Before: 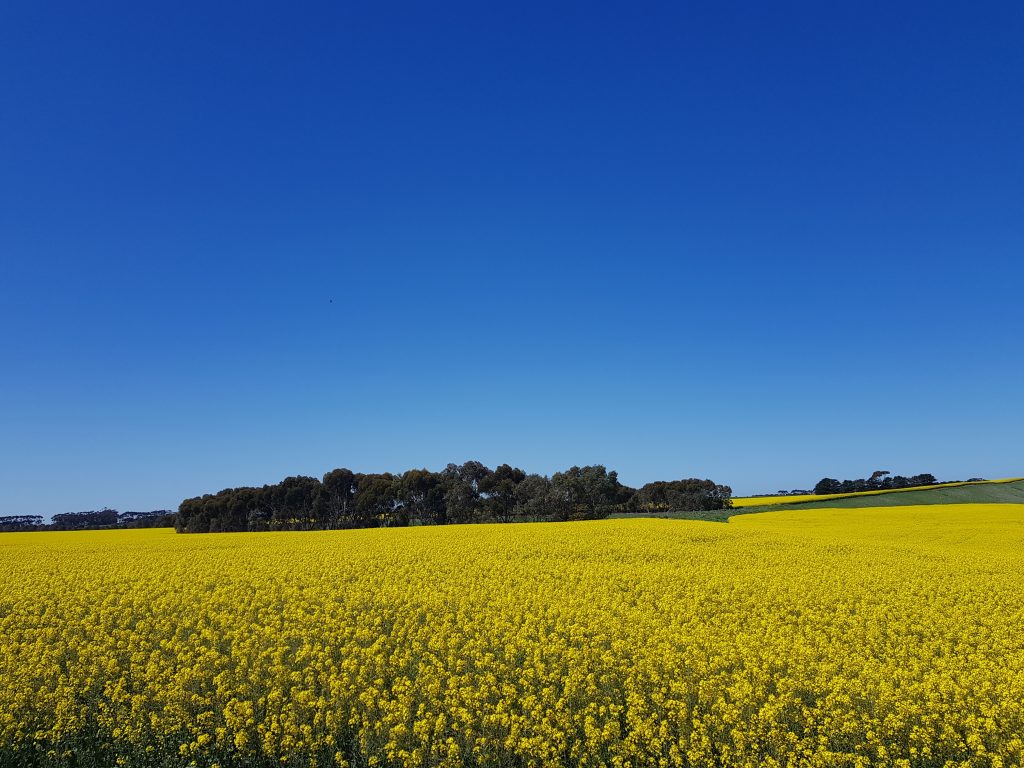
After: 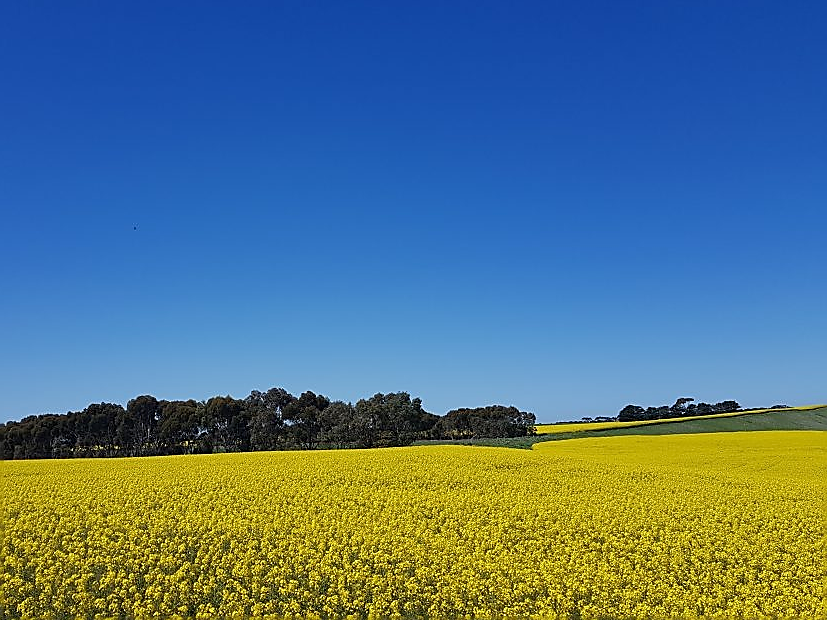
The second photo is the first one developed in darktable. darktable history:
crop: left 19.159%, top 9.58%, bottom 9.58%
sharpen: radius 1.4, amount 1.25, threshold 0.7
